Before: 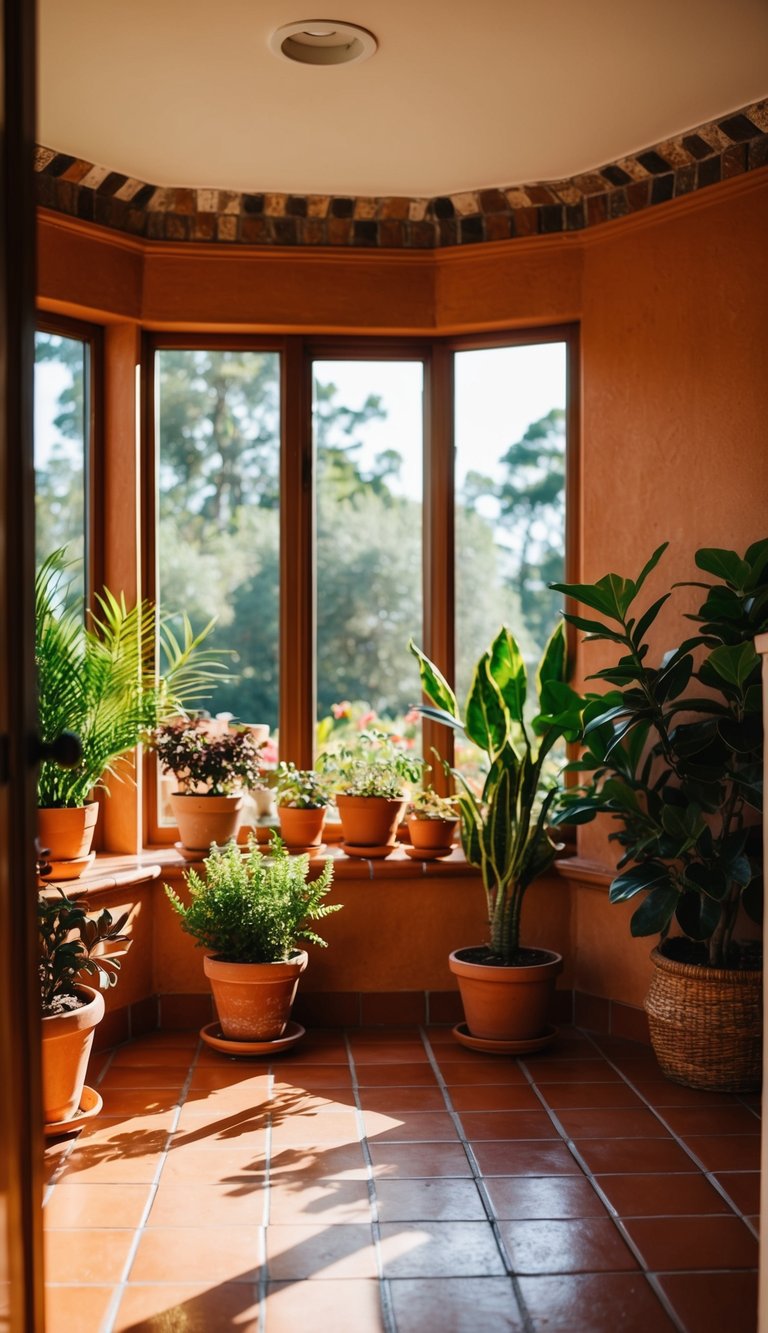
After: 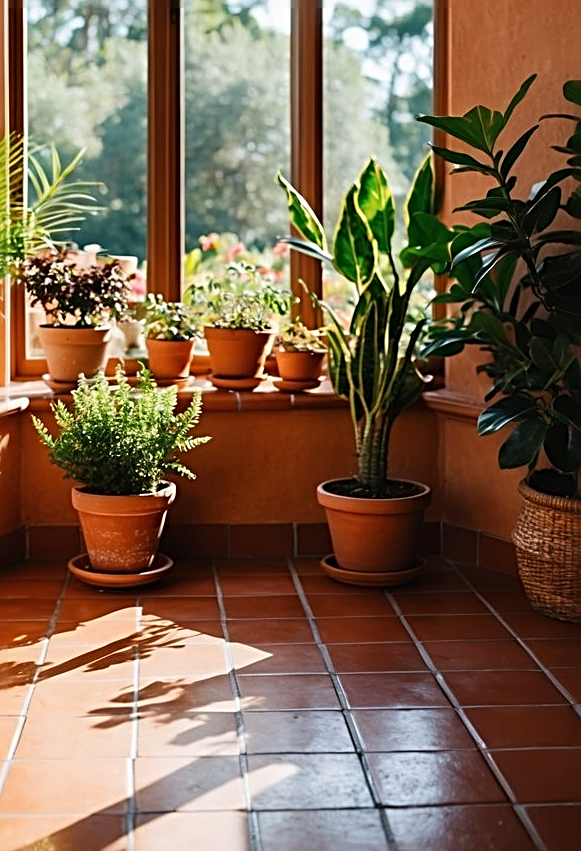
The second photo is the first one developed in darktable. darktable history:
crop and rotate: left 17.299%, top 35.115%, right 7.015%, bottom 1.024%
sharpen: radius 3.025, amount 0.757
